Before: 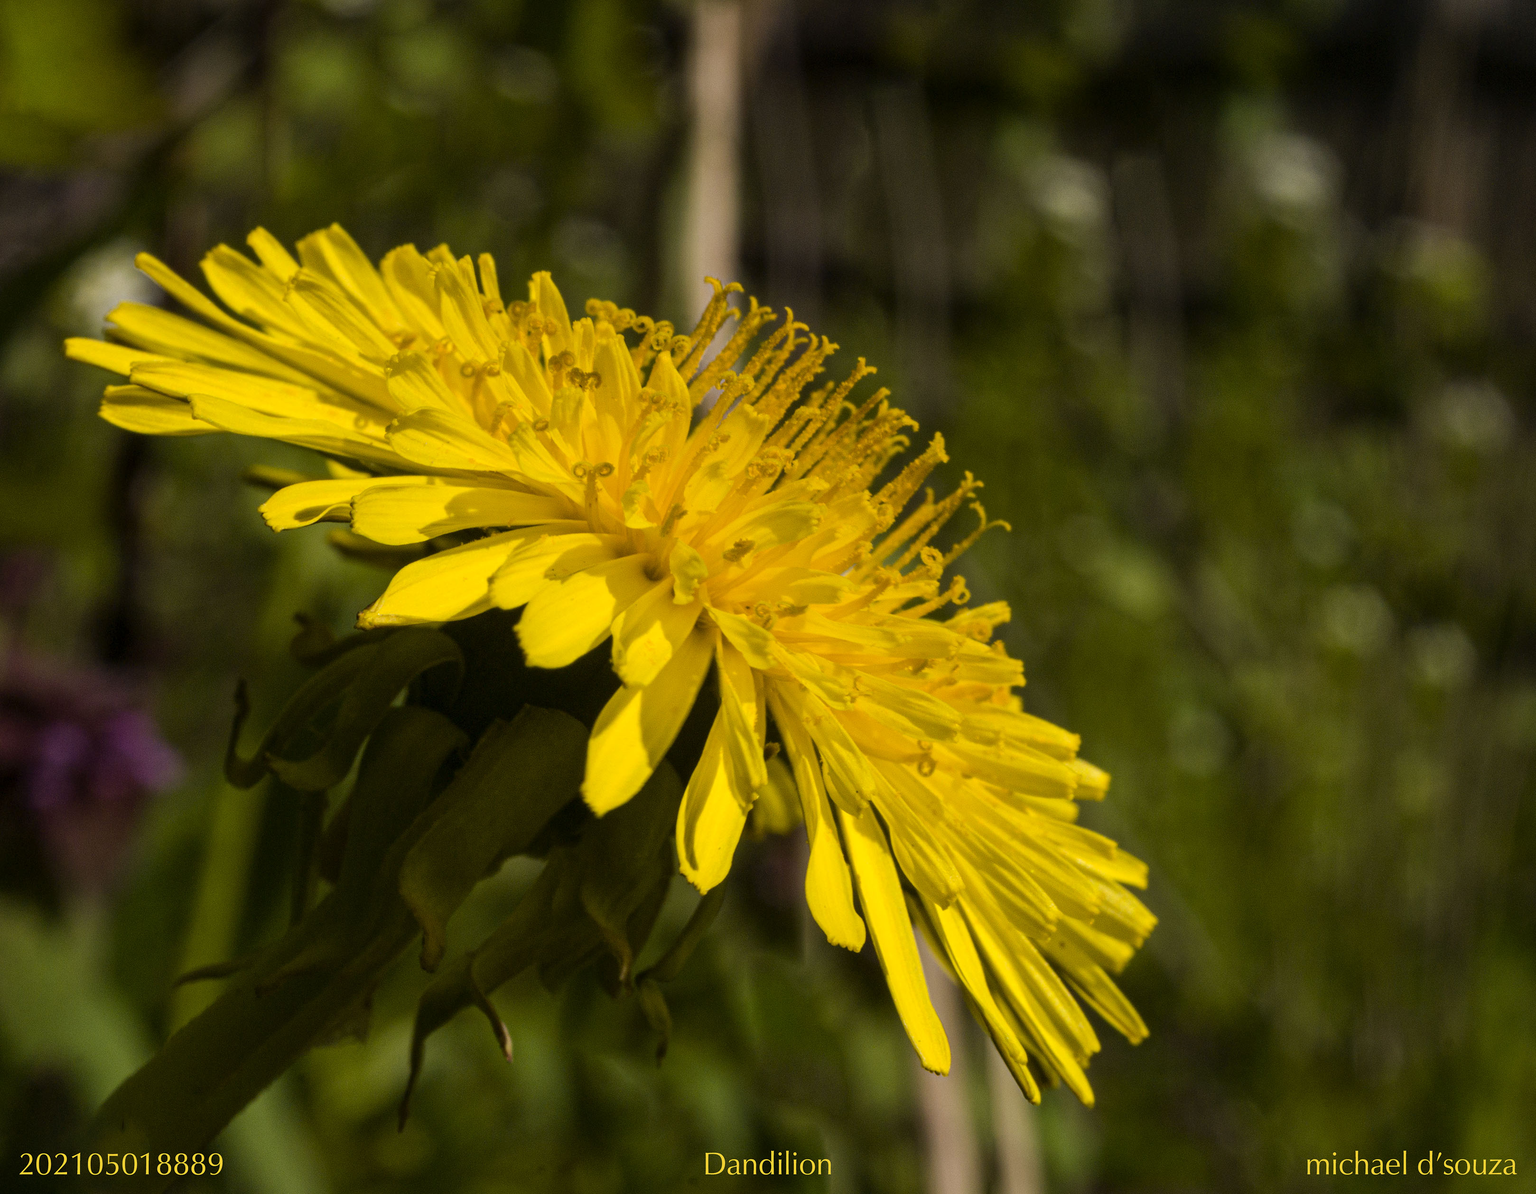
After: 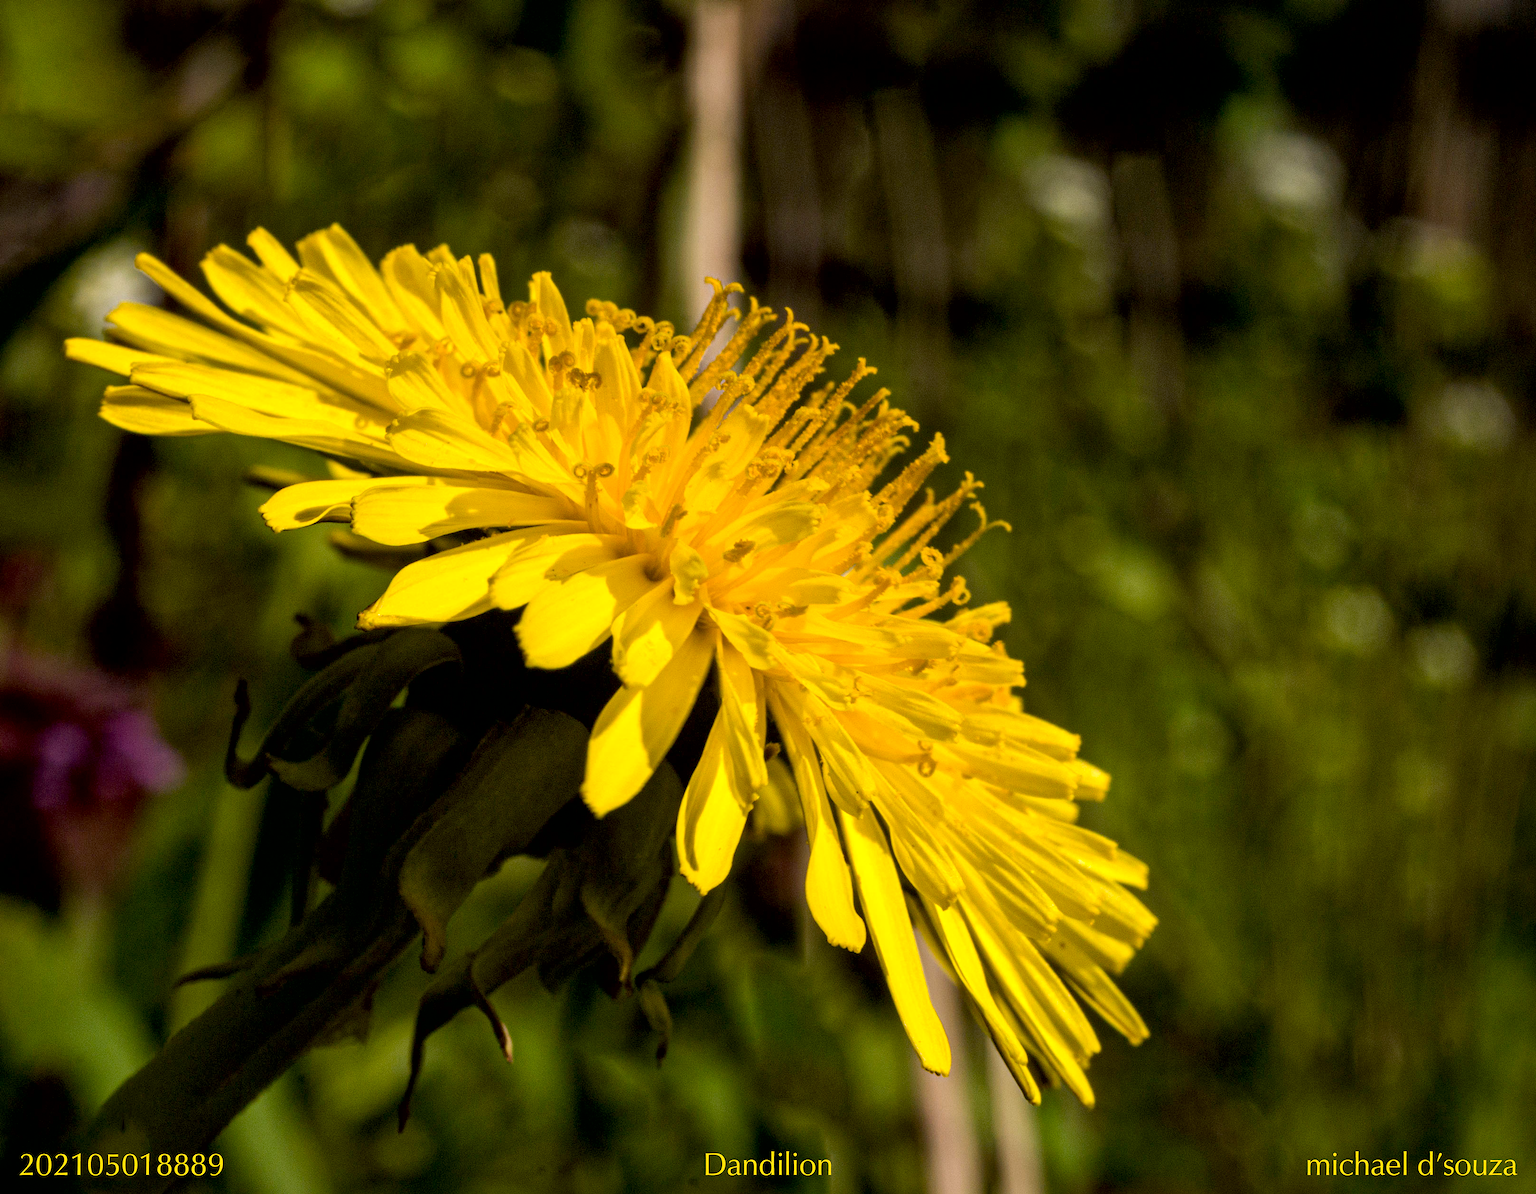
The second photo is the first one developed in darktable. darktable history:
local contrast: mode bilateral grid, contrast 19, coarseness 50, detail 119%, midtone range 0.2
exposure: black level correction 0.005, exposure 0.286 EV, compensate exposure bias true, compensate highlight preservation false
